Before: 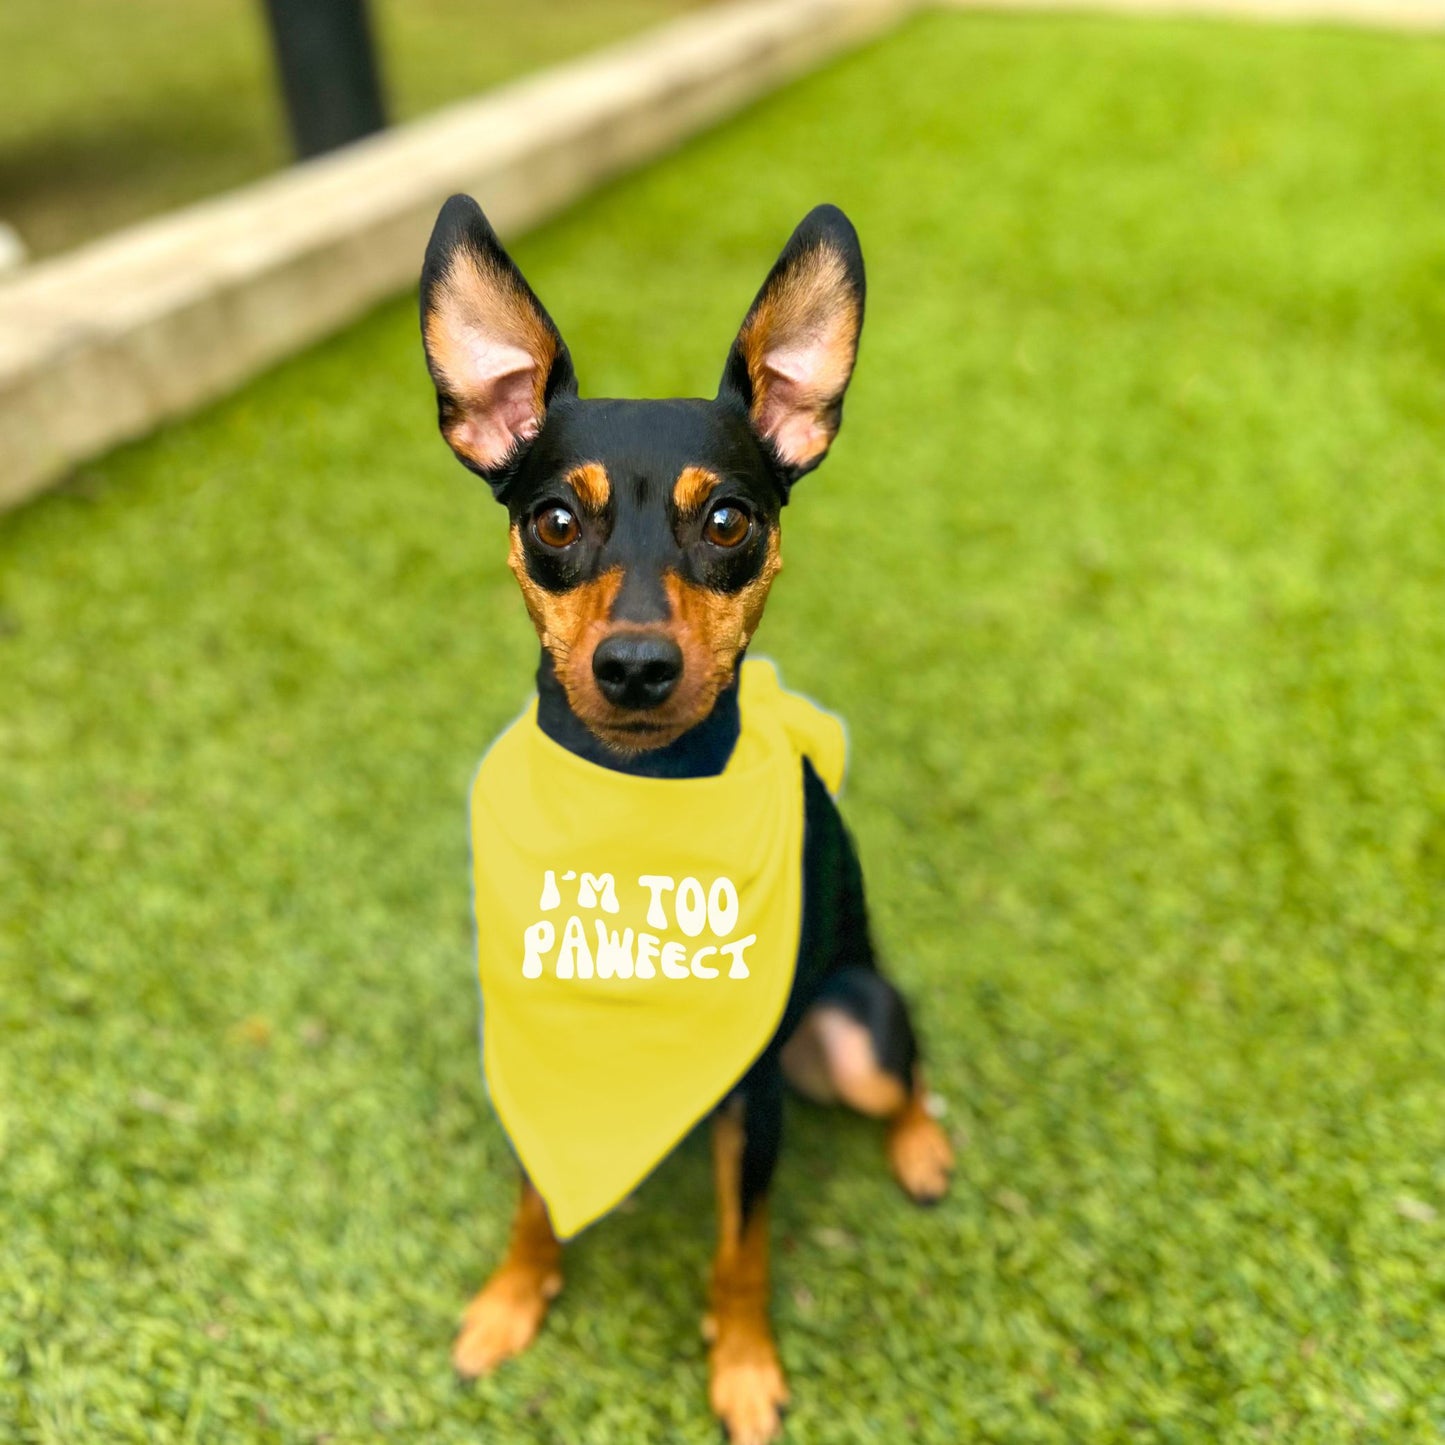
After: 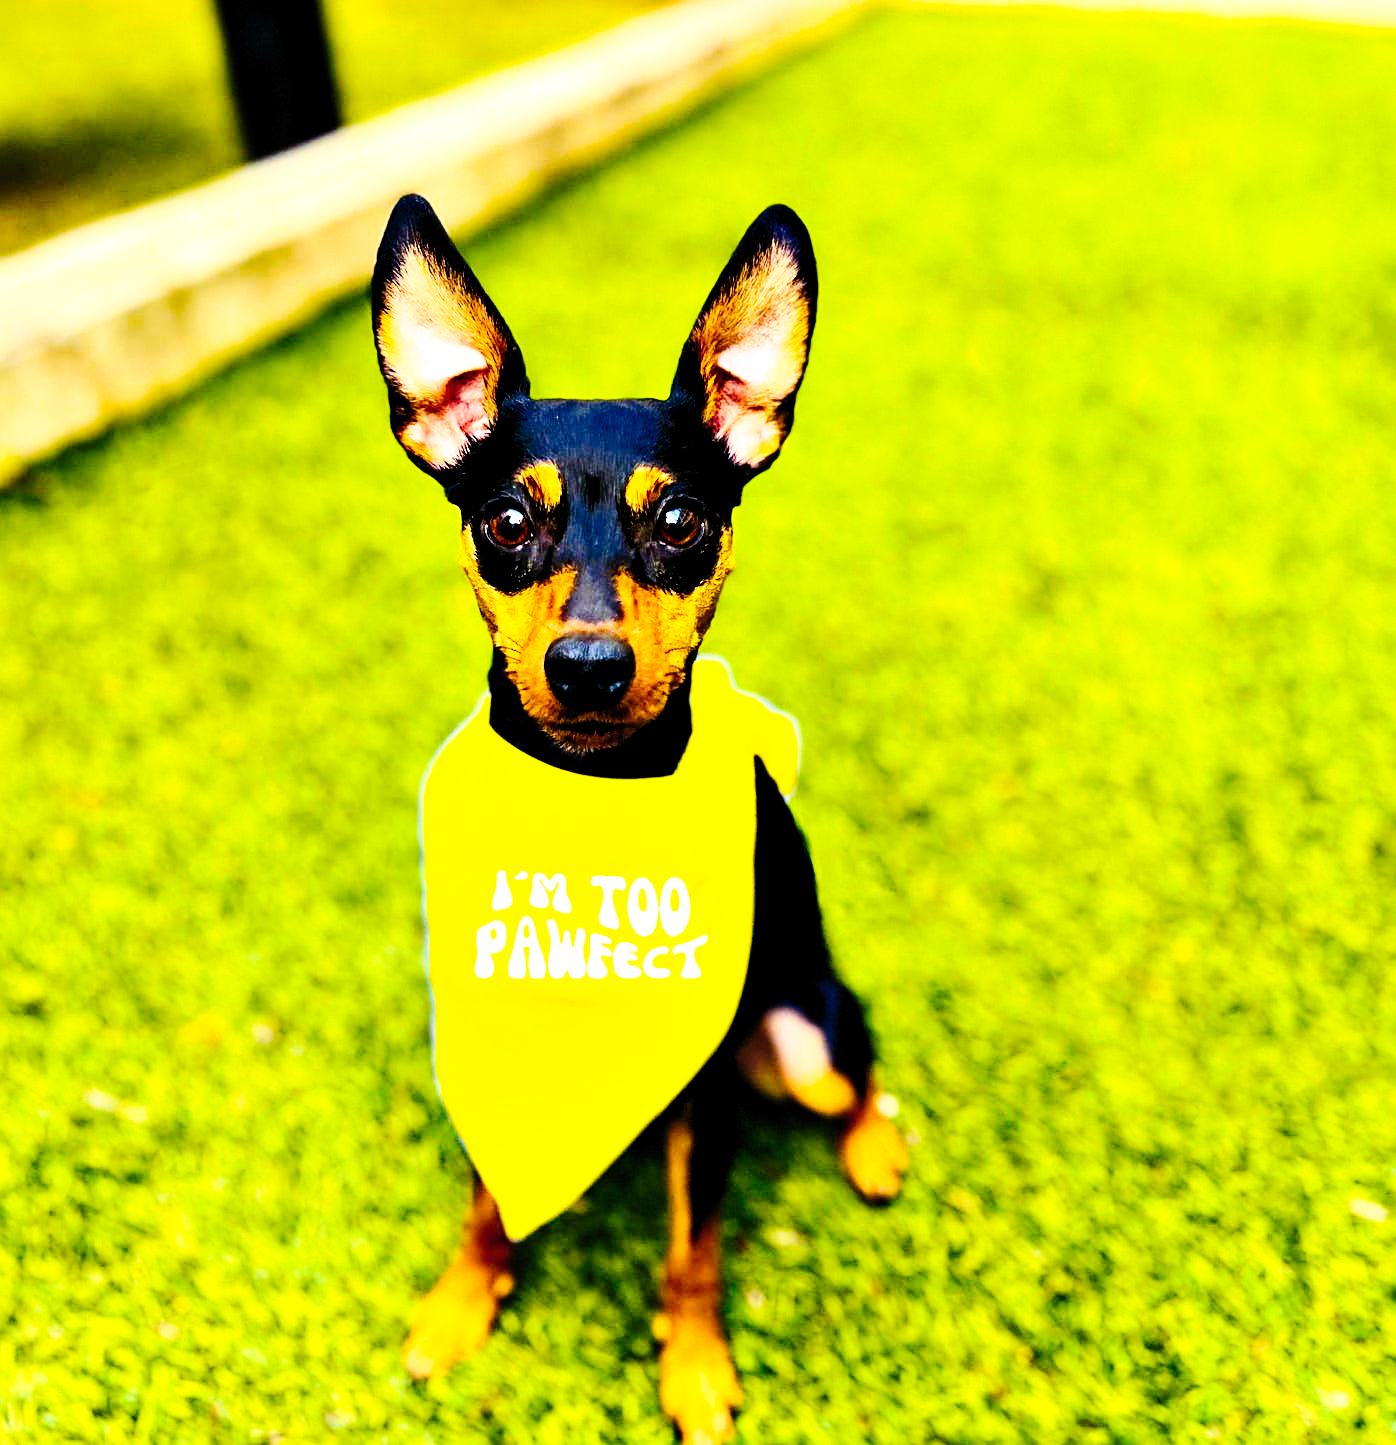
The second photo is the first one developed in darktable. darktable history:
contrast equalizer: octaves 7, y [[0.6 ×6], [0.55 ×6], [0 ×6], [0 ×6], [0 ×6]]
sharpen: on, module defaults
crop and rotate: left 3.341%
color correction: highlights b* 0.002, saturation 0.823
tone curve: curves: ch0 [(0, 0) (0.003, 0.003) (0.011, 0.005) (0.025, 0.008) (0.044, 0.012) (0.069, 0.02) (0.1, 0.031) (0.136, 0.047) (0.177, 0.088) (0.224, 0.141) (0.277, 0.222) (0.335, 0.32) (0.399, 0.422) (0.468, 0.523) (0.543, 0.623) (0.623, 0.716) (0.709, 0.796) (0.801, 0.878) (0.898, 0.957) (1, 1)], preserve colors none
exposure: black level correction 0.009, exposure 0.015 EV, compensate highlight preservation false
color balance rgb: shadows lift › luminance -21.252%, shadows lift › chroma 8.946%, shadows lift › hue 284.91°, global offset › luminance -0.486%, linear chroma grading › shadows -8.264%, linear chroma grading › global chroma 9.995%, perceptual saturation grading › global saturation 29.934%, global vibrance 5.75%, contrast 3.727%
contrast brightness saturation: contrast 0.238, brightness 0.25, saturation 0.382
